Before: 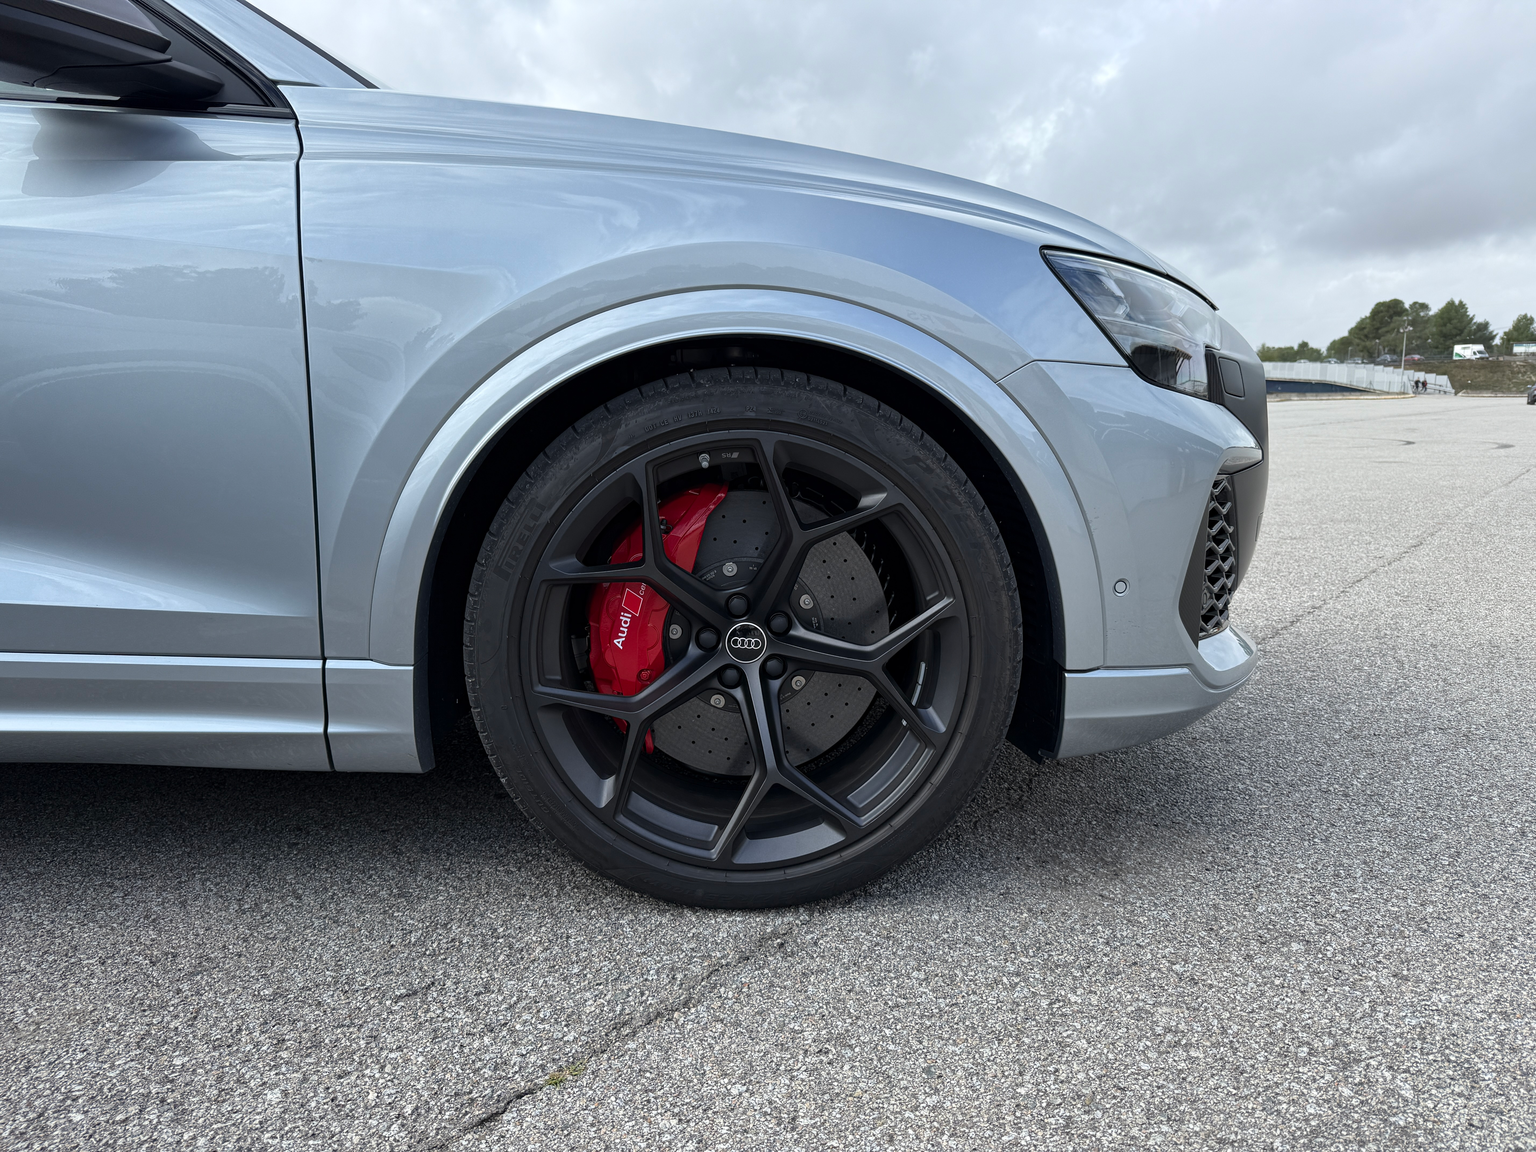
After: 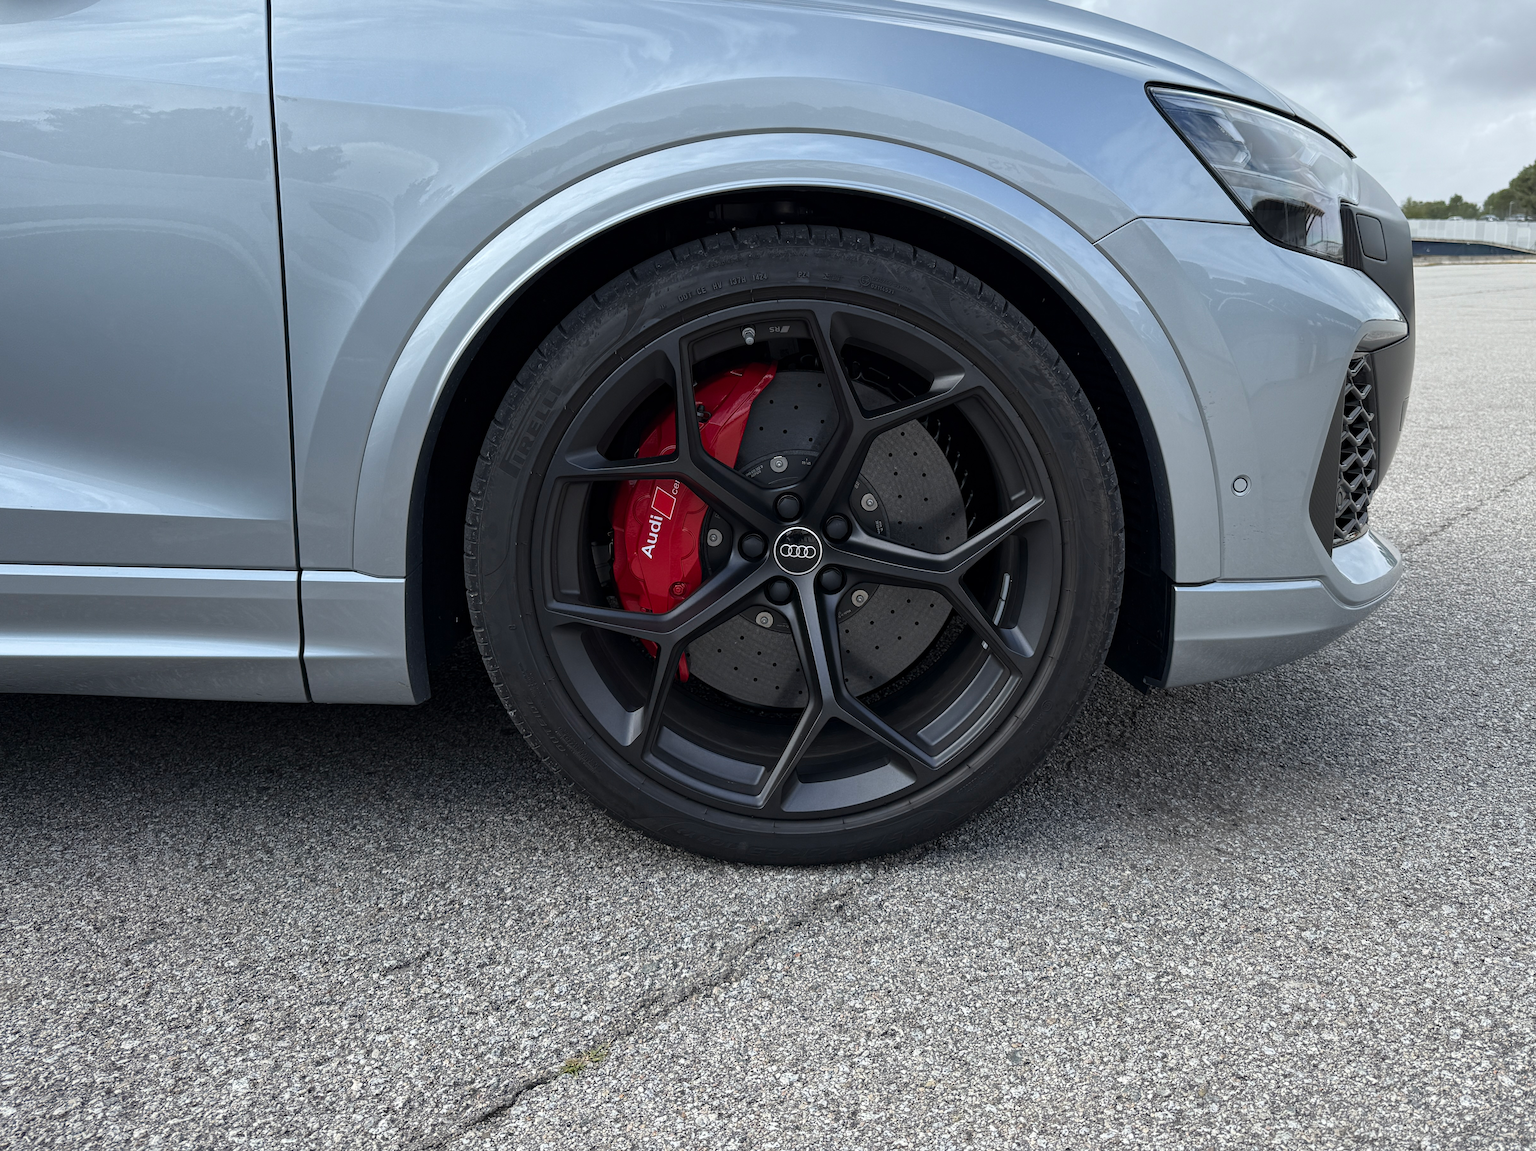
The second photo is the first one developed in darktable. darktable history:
crop and rotate: left 4.616%, top 15.34%, right 10.704%
